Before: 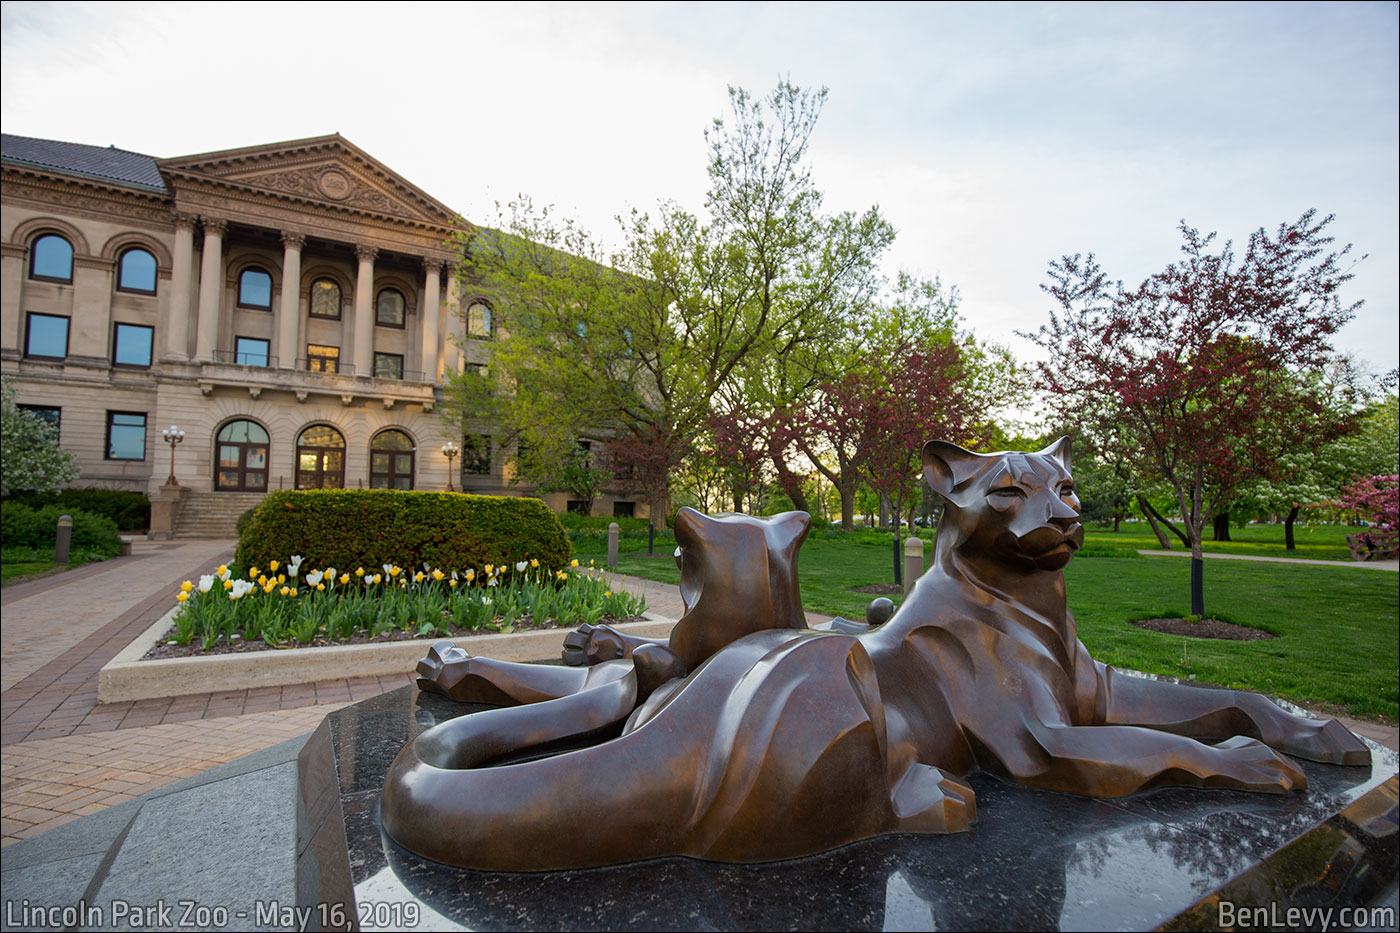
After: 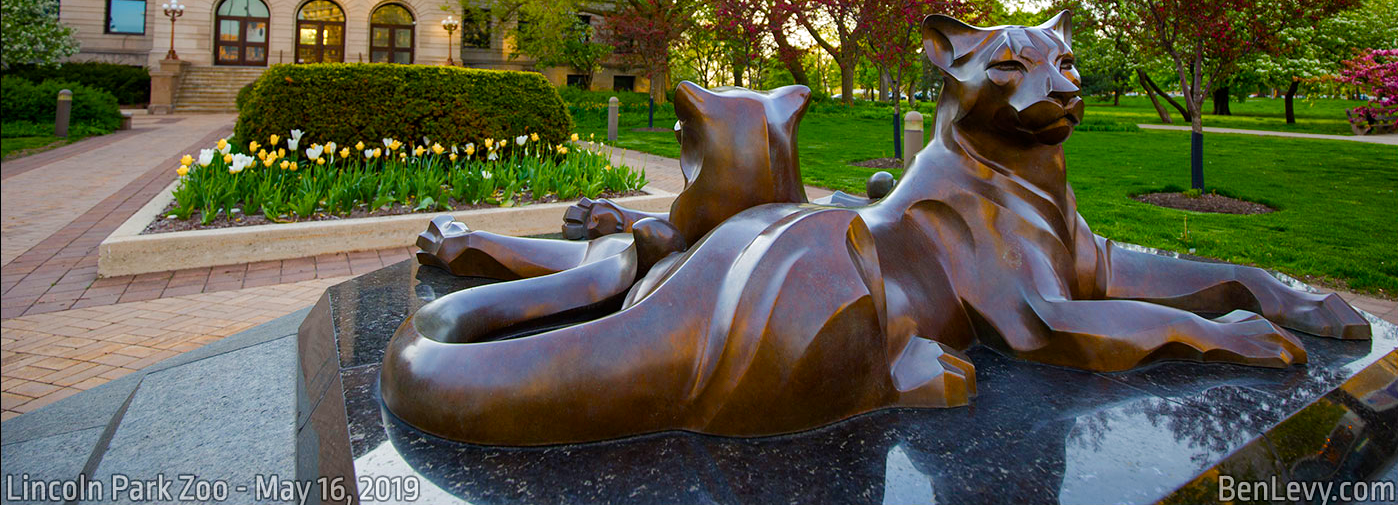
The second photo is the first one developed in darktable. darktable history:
color balance rgb: shadows lift › chroma 1.029%, shadows lift › hue 242.08°, linear chroma grading › global chroma 25.417%, perceptual saturation grading › global saturation 20%, perceptual saturation grading › highlights -48.917%, perceptual saturation grading › shadows 26.035%, perceptual brilliance grading › mid-tones 9.255%, perceptual brilliance grading › shadows 15.741%, global vibrance 25.119%, contrast 9.609%
crop and rotate: top 45.789%, right 0.075%
